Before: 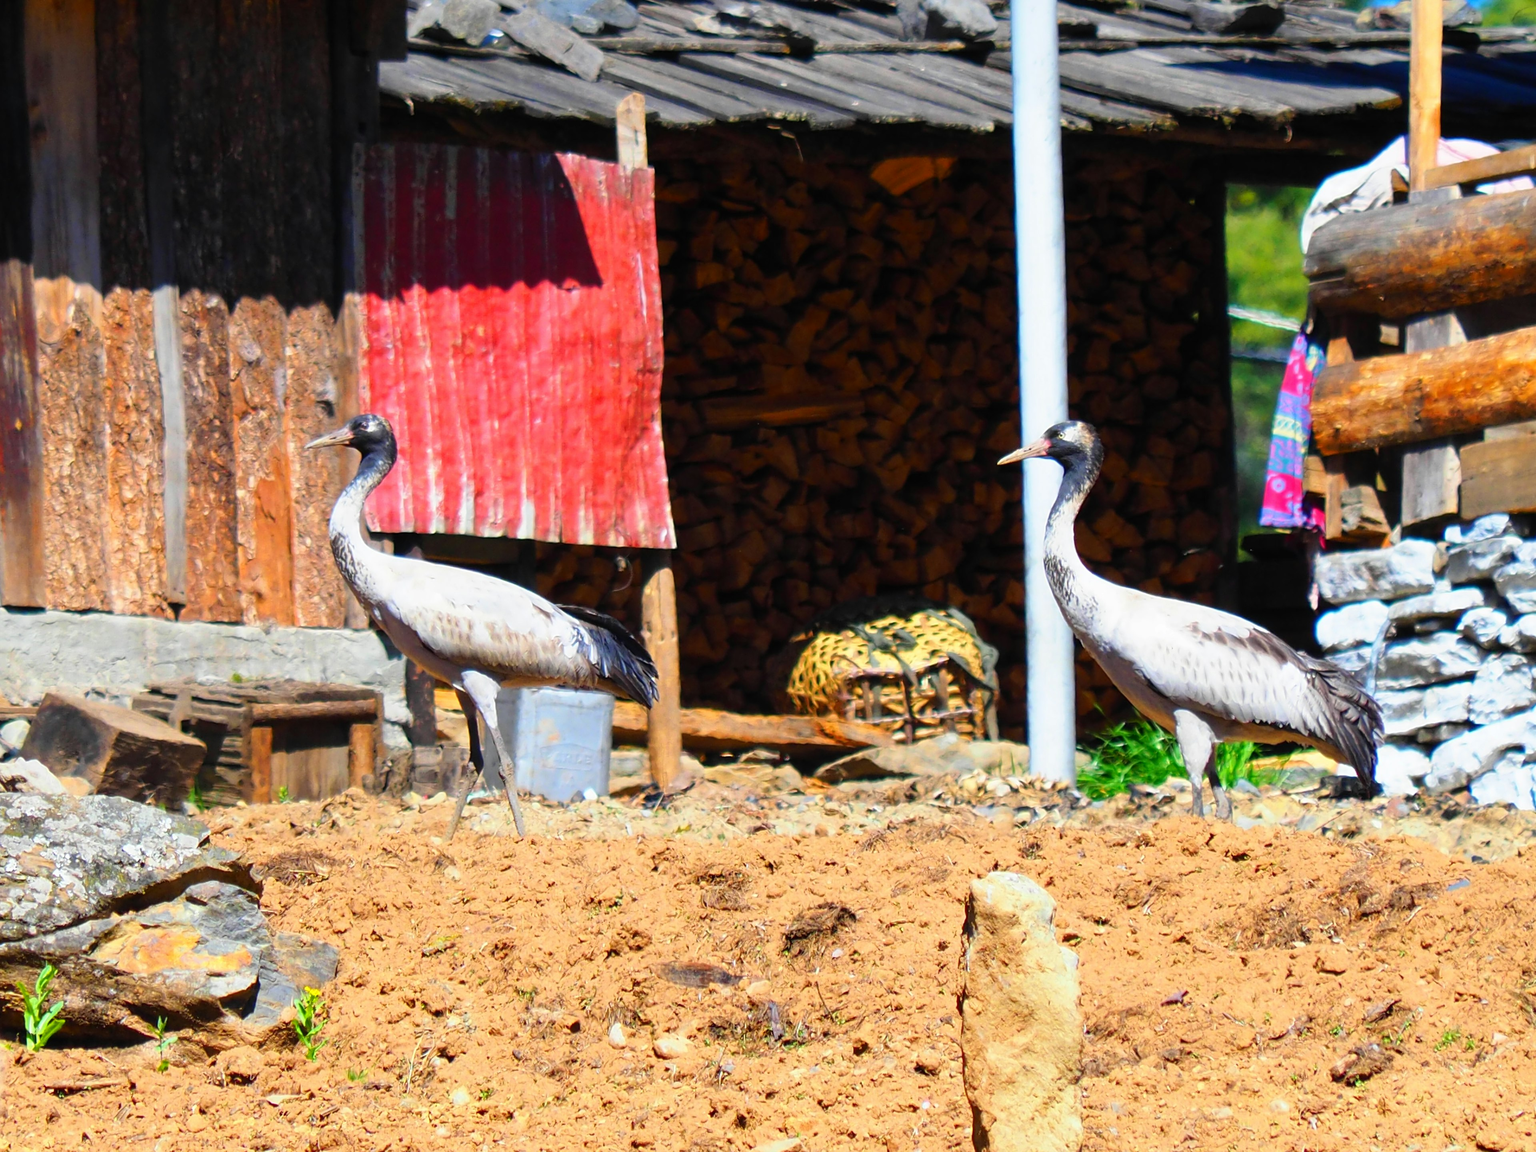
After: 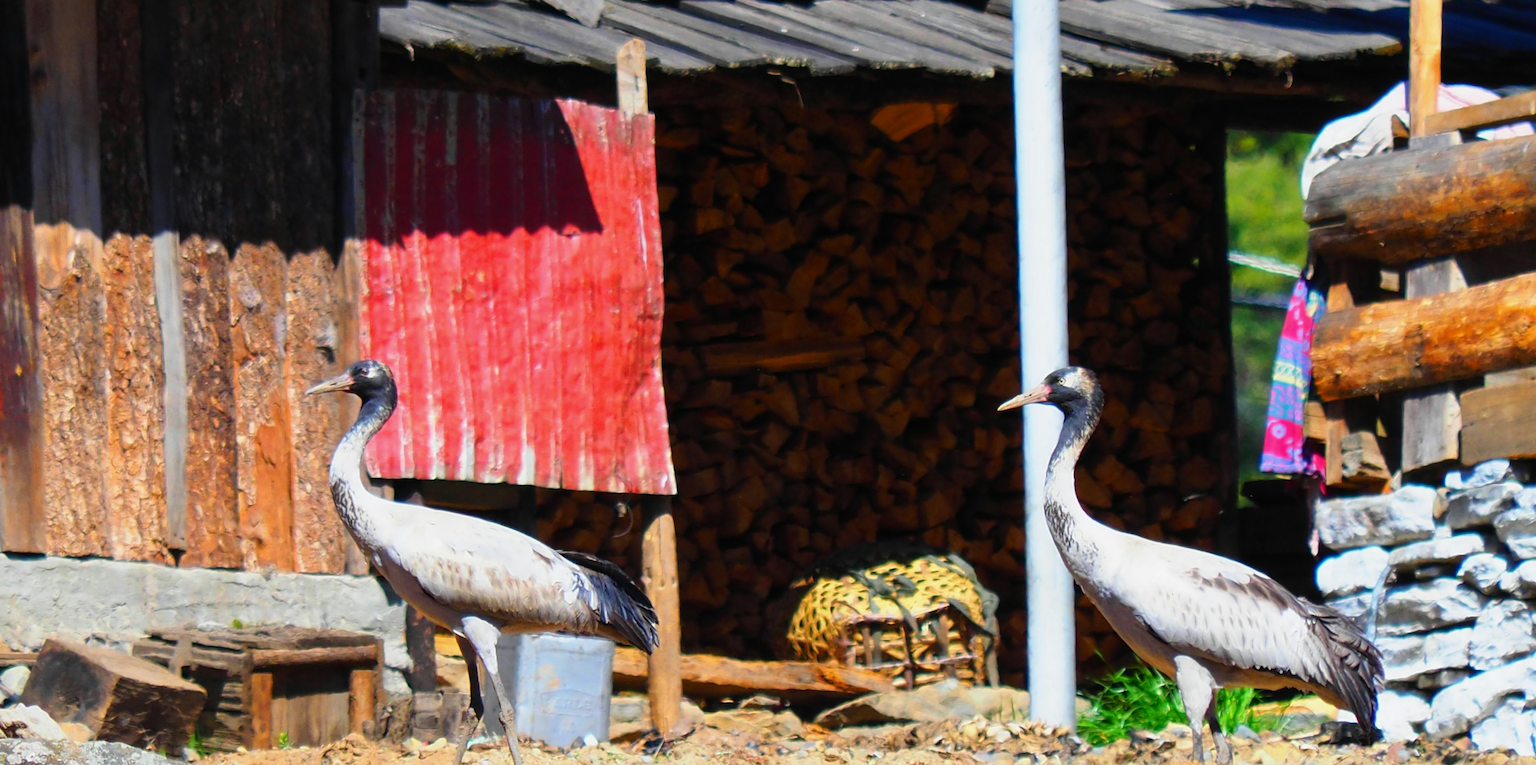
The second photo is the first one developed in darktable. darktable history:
exposure: exposure -0.11 EV, compensate highlight preservation false
crop and rotate: top 4.754%, bottom 28.777%
